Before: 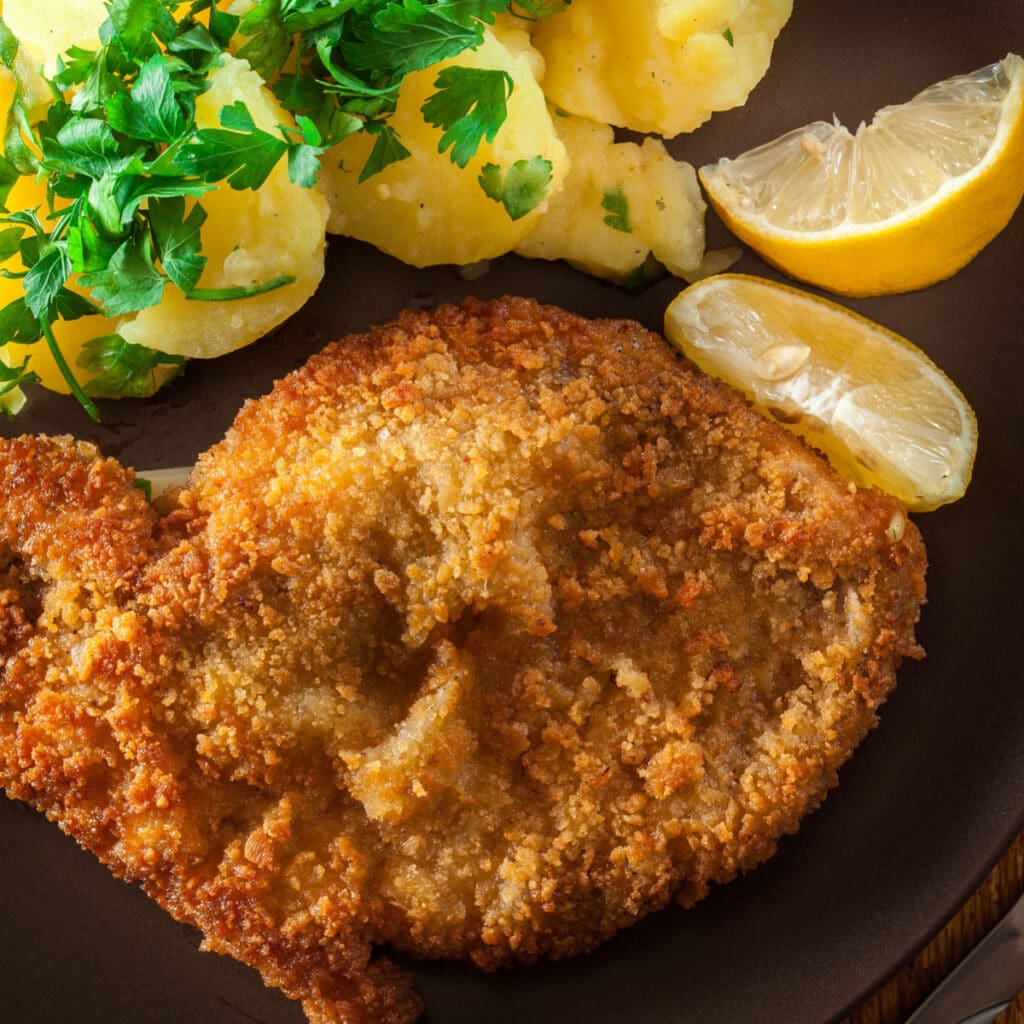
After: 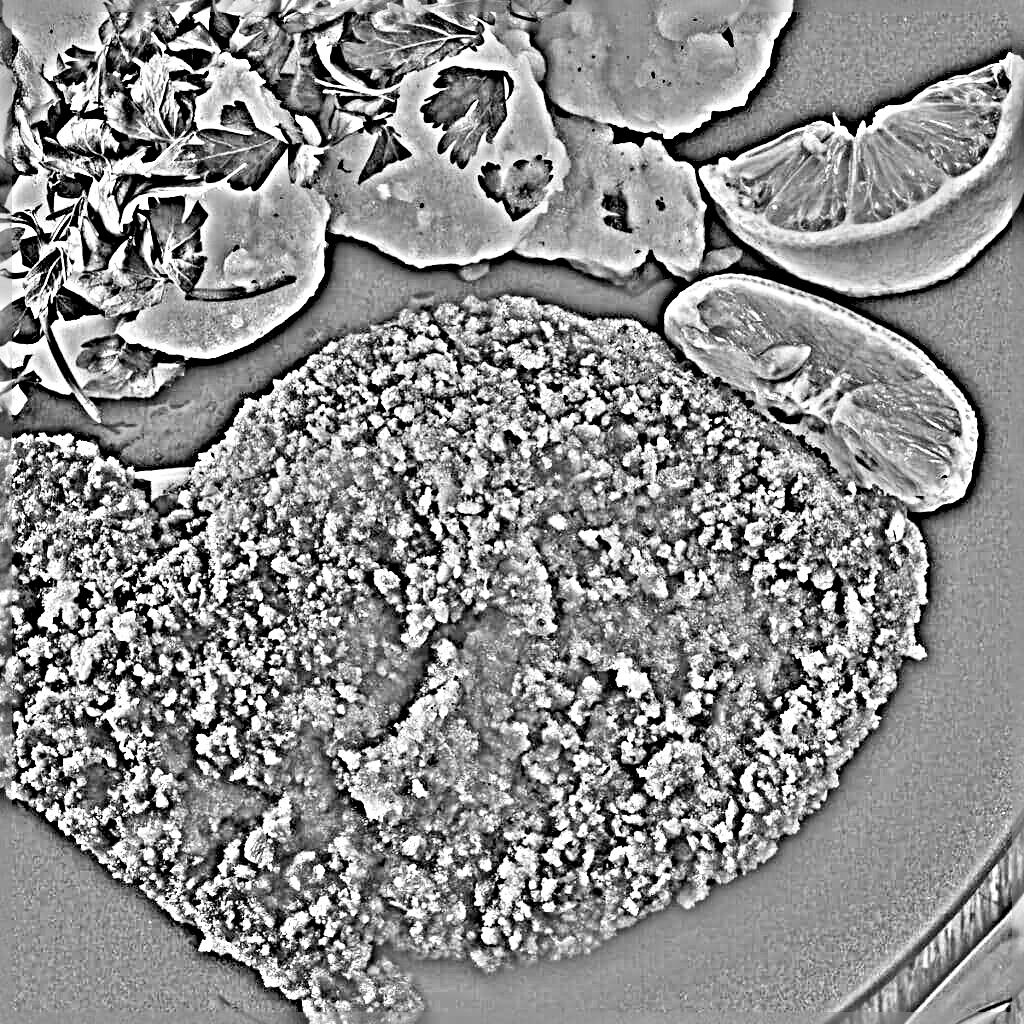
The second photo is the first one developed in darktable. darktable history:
highpass: on, module defaults
sharpen: radius 6.3, amount 1.8, threshold 0
contrast brightness saturation: contrast 0.14, brightness 0.21
